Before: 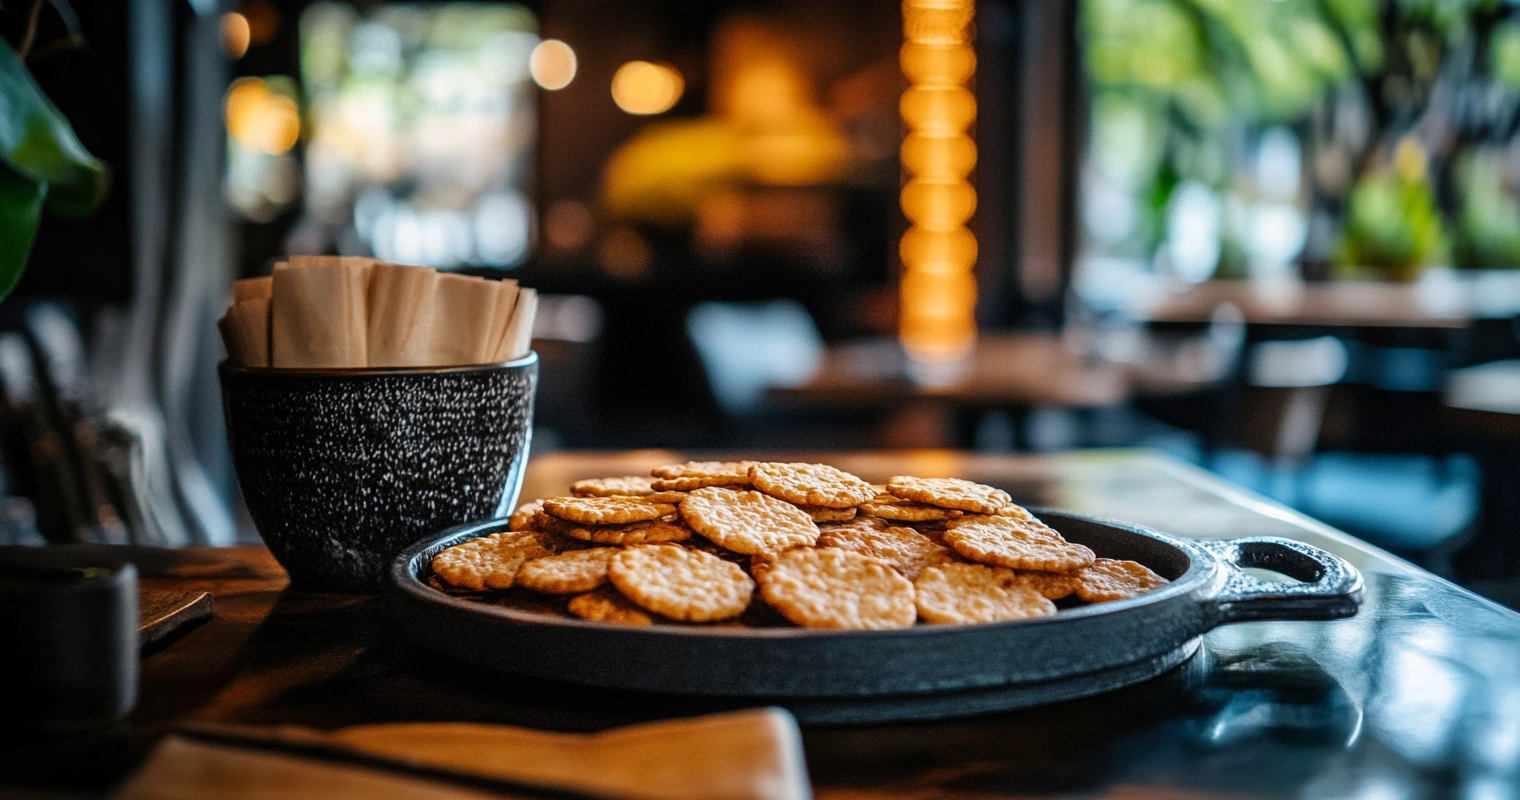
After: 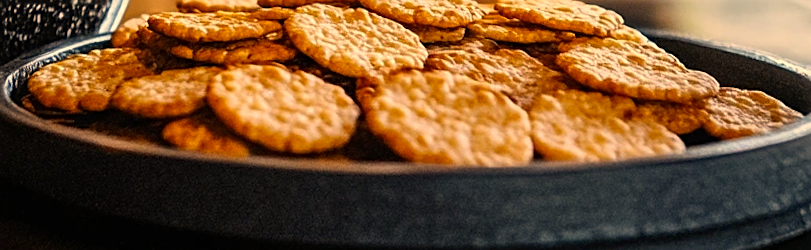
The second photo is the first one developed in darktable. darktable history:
crop: left 18.091%, top 51.13%, right 17.525%, bottom 16.85%
rotate and perspective: rotation 0.72°, lens shift (vertical) -0.352, lens shift (horizontal) -0.051, crop left 0.152, crop right 0.859, crop top 0.019, crop bottom 0.964
color correction: highlights a* 15, highlights b* 31.55
sharpen: on, module defaults
